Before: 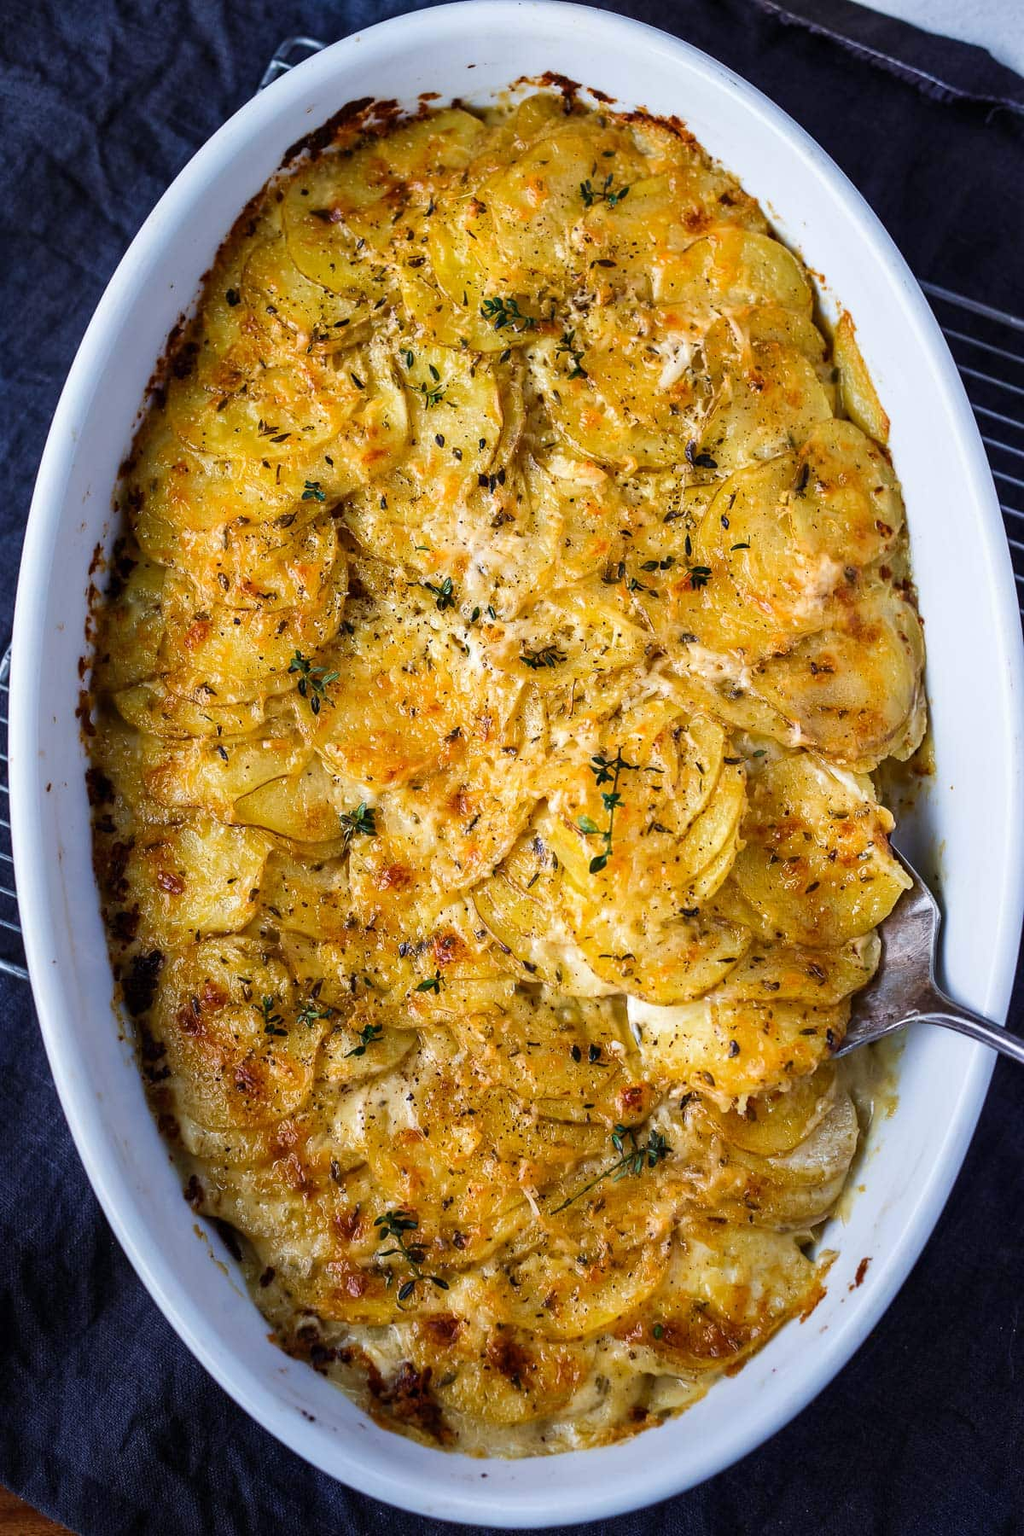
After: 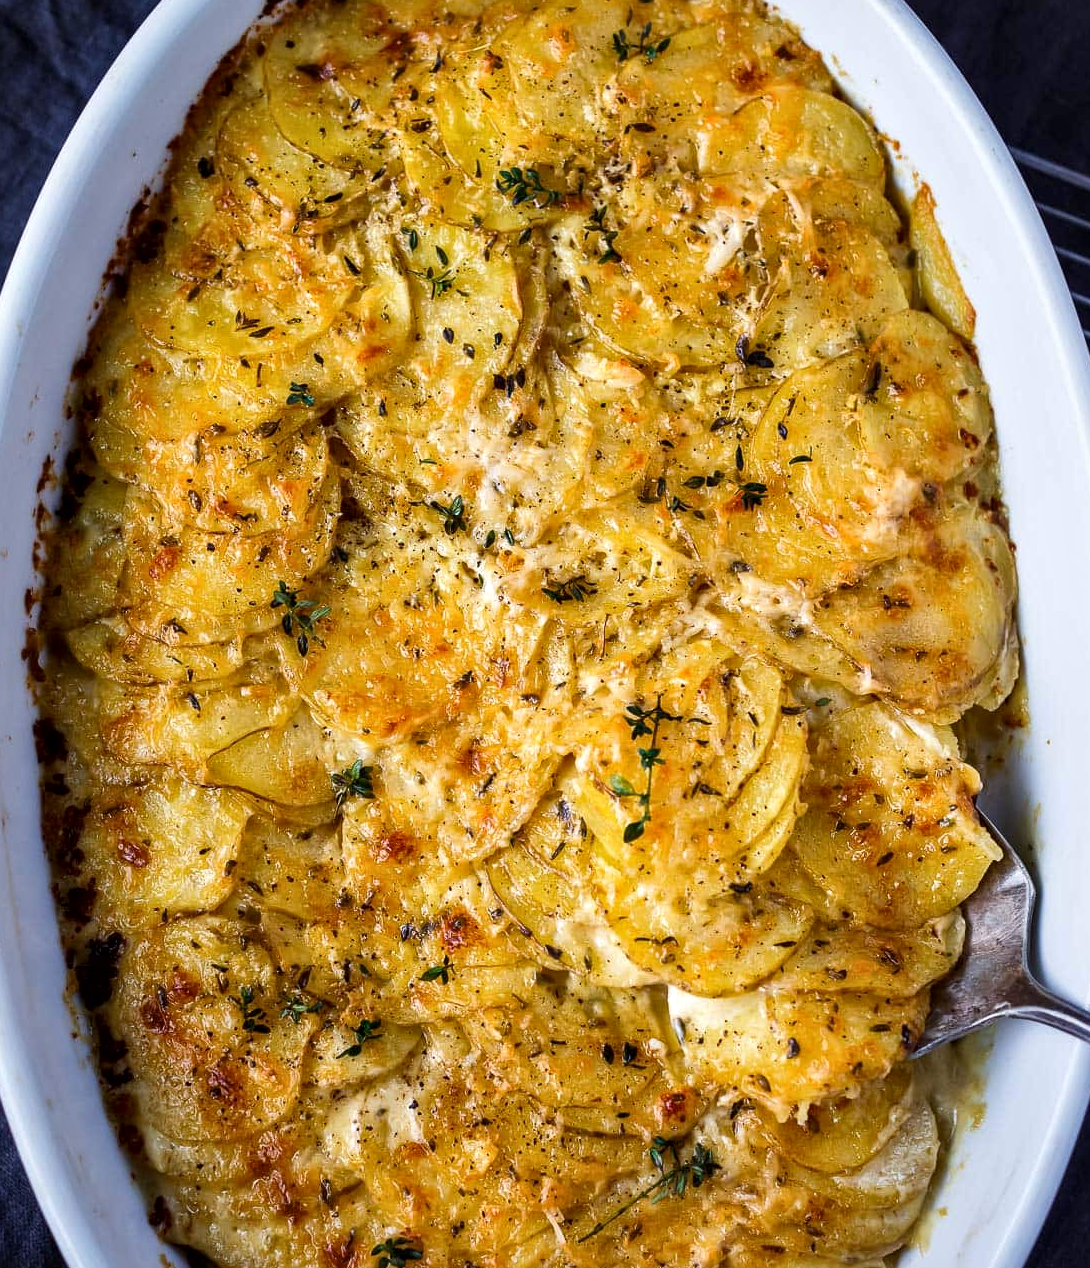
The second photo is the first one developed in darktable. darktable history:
local contrast: mode bilateral grid, contrast 29, coarseness 25, midtone range 0.2
crop: left 5.61%, top 10.087%, right 3.515%, bottom 19.432%
